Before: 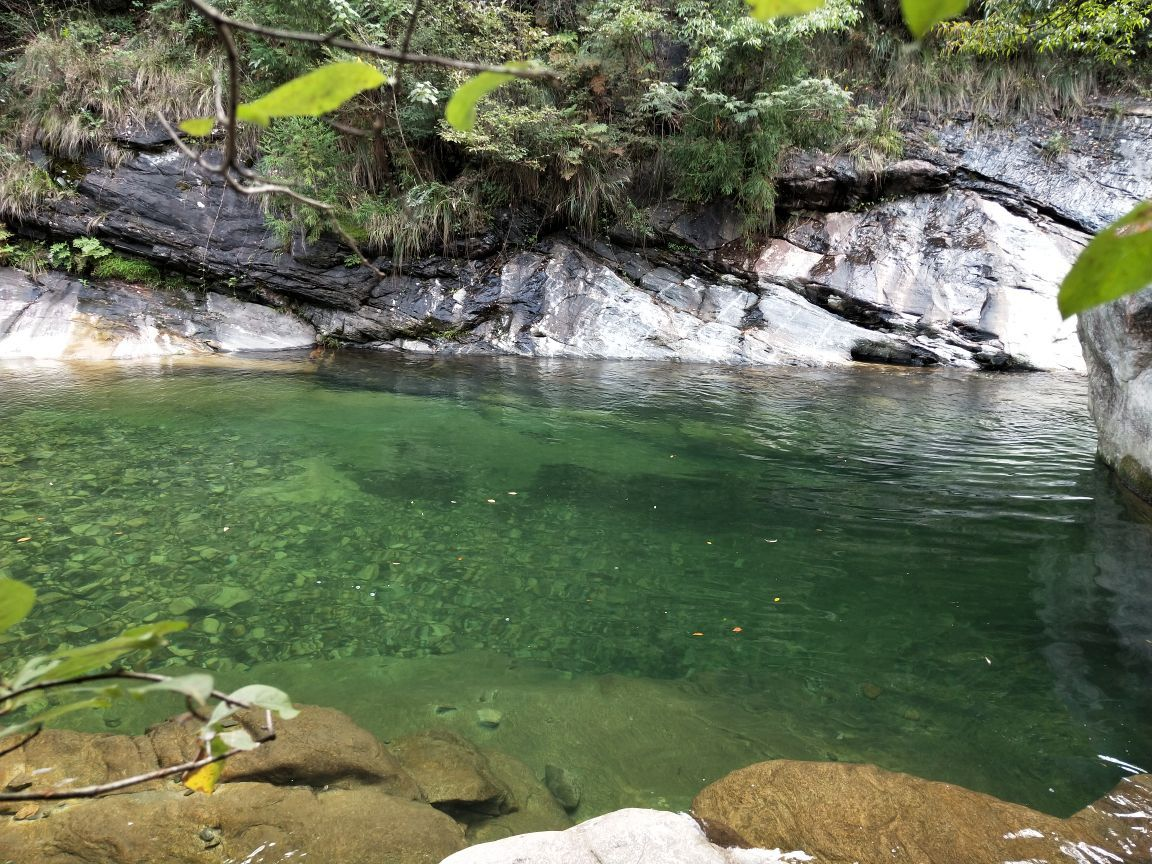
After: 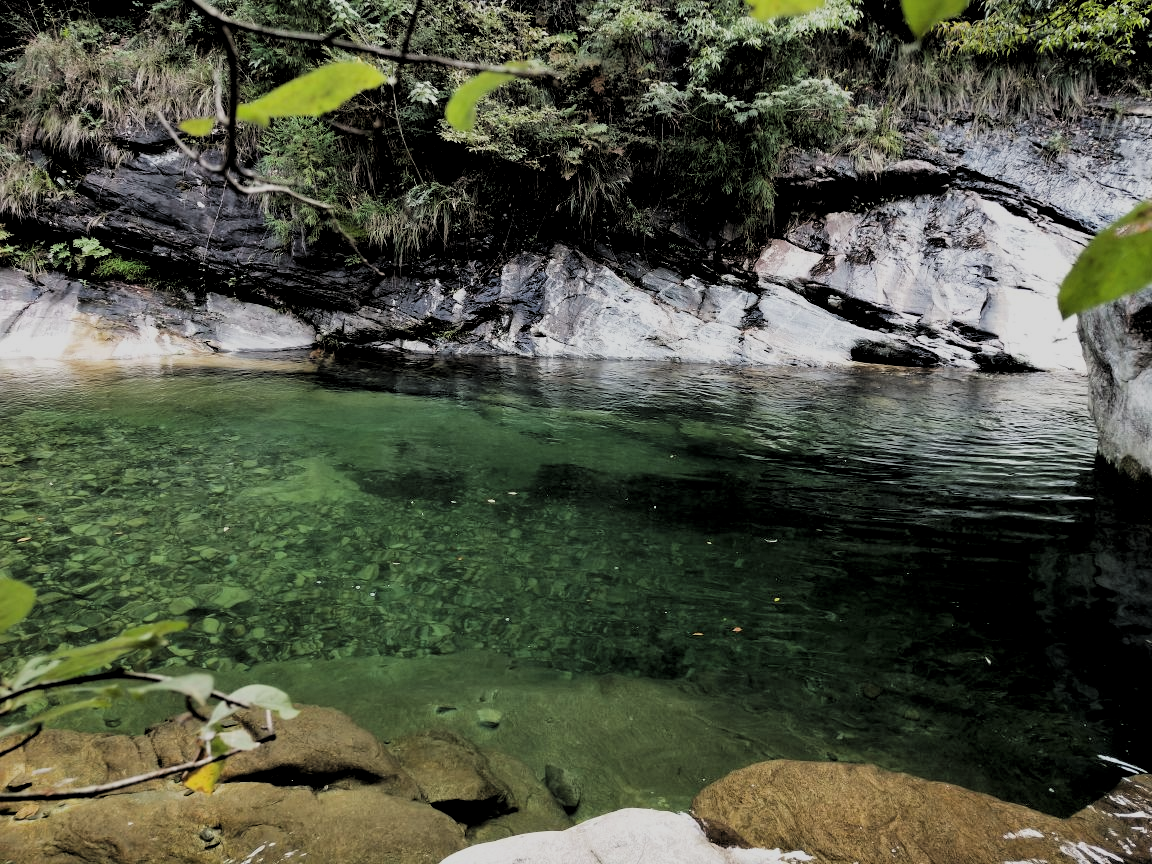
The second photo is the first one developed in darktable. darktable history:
filmic rgb: black relative exposure -2.87 EV, white relative exposure 4.56 EV, threshold 5.98 EV, hardness 1.77, contrast 1.262, enable highlight reconstruction true
levels: levels [0.029, 0.545, 0.971]
